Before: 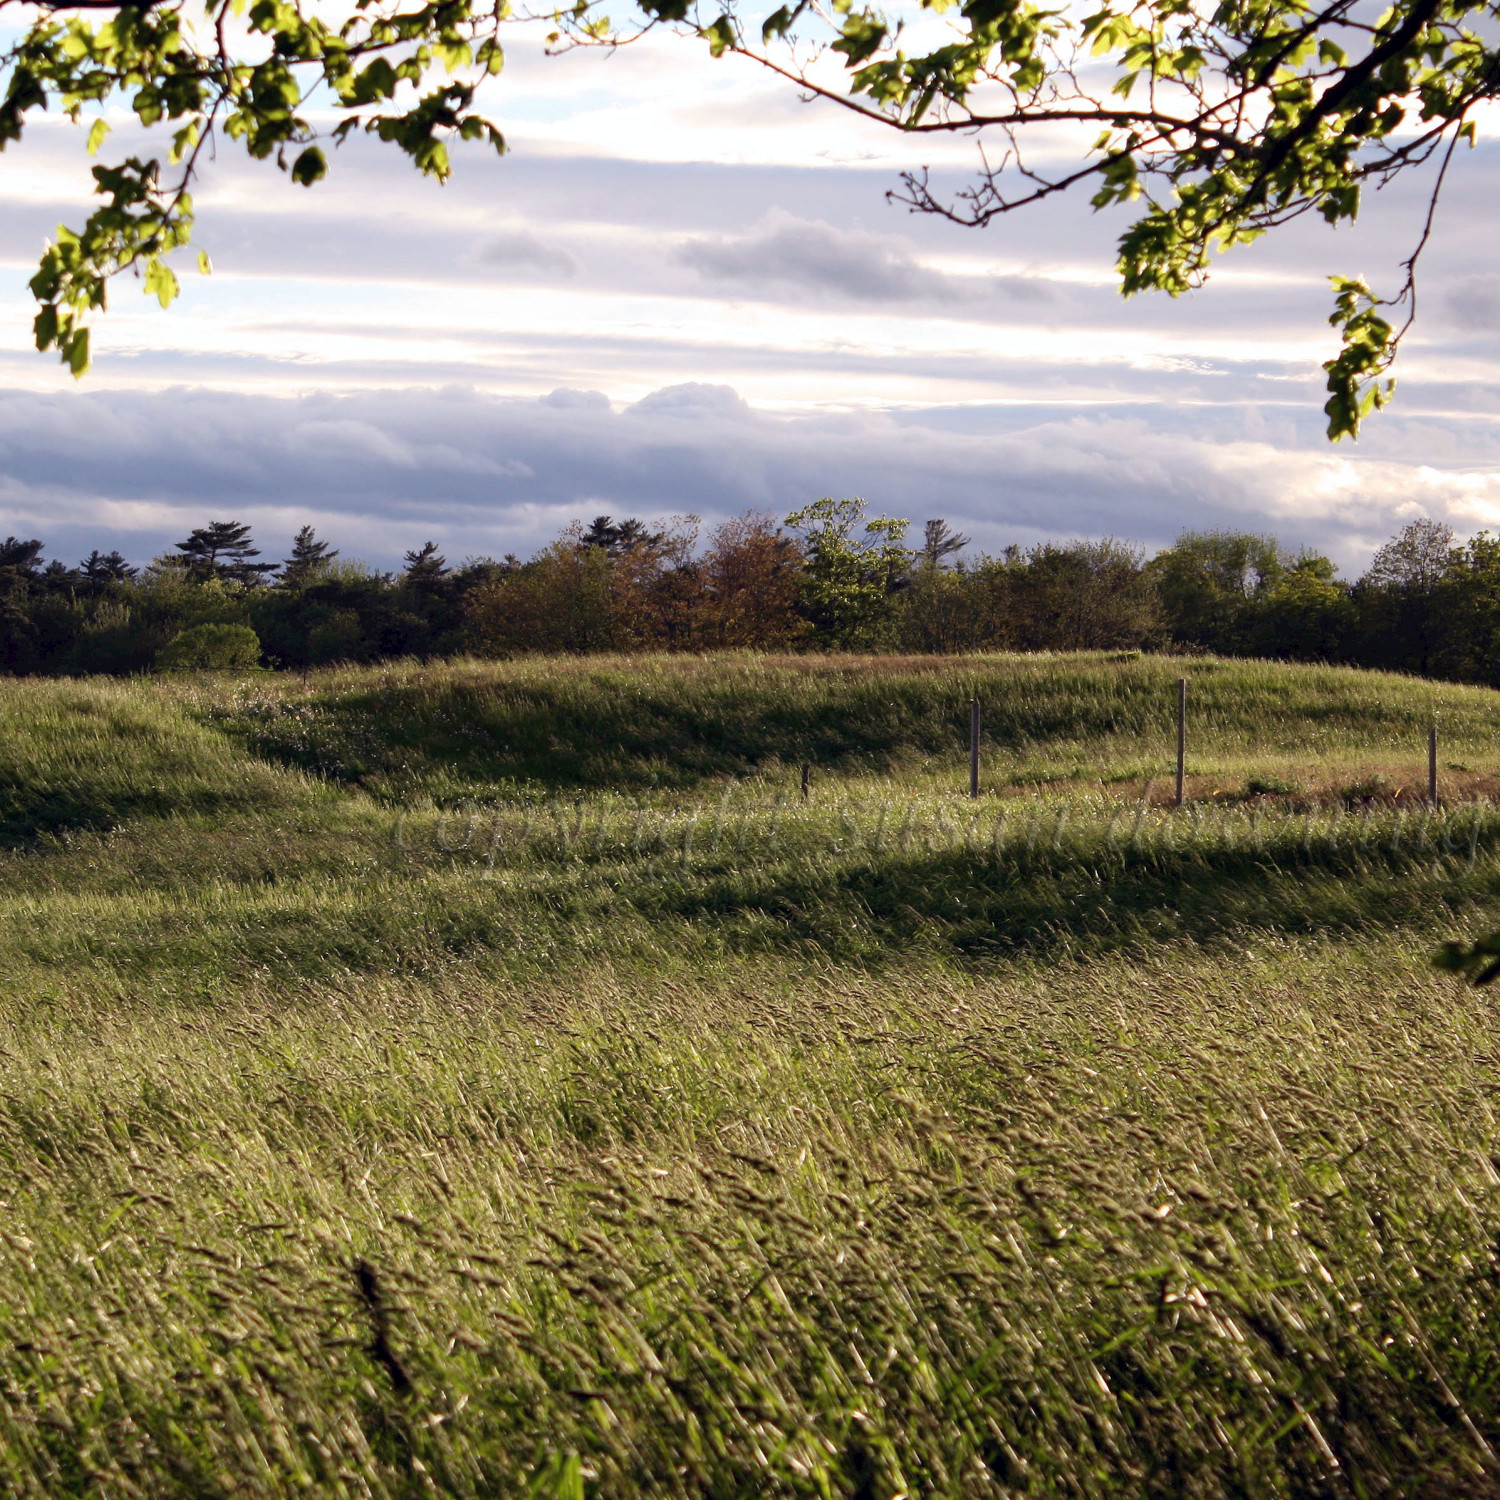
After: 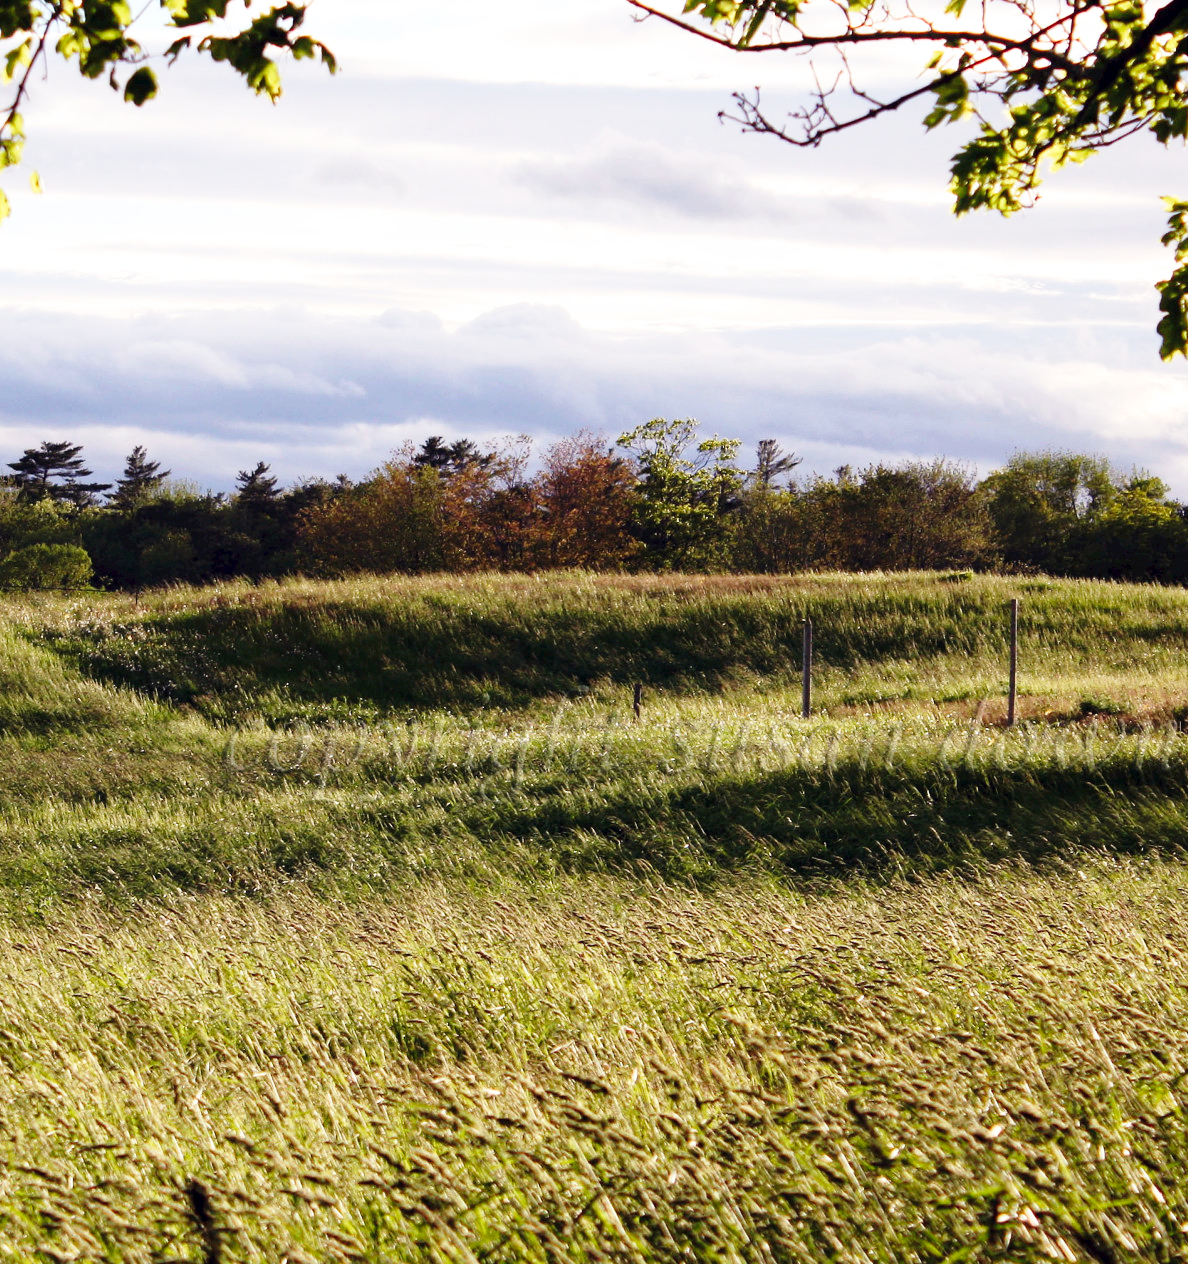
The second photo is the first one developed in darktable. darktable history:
crop: left 11.225%, top 5.381%, right 9.565%, bottom 10.314%
tone curve: curves: ch0 [(0, 0) (0.003, 0.003) (0.011, 0.011) (0.025, 0.025) (0.044, 0.044) (0.069, 0.069) (0.1, 0.099) (0.136, 0.135) (0.177, 0.176) (0.224, 0.223) (0.277, 0.275) (0.335, 0.333) (0.399, 0.396) (0.468, 0.465) (0.543, 0.545) (0.623, 0.625) (0.709, 0.71) (0.801, 0.801) (0.898, 0.898) (1, 1)], preserve colors none
base curve: curves: ch0 [(0, 0) (0.028, 0.03) (0.121, 0.232) (0.46, 0.748) (0.859, 0.968) (1, 1)], preserve colors none
